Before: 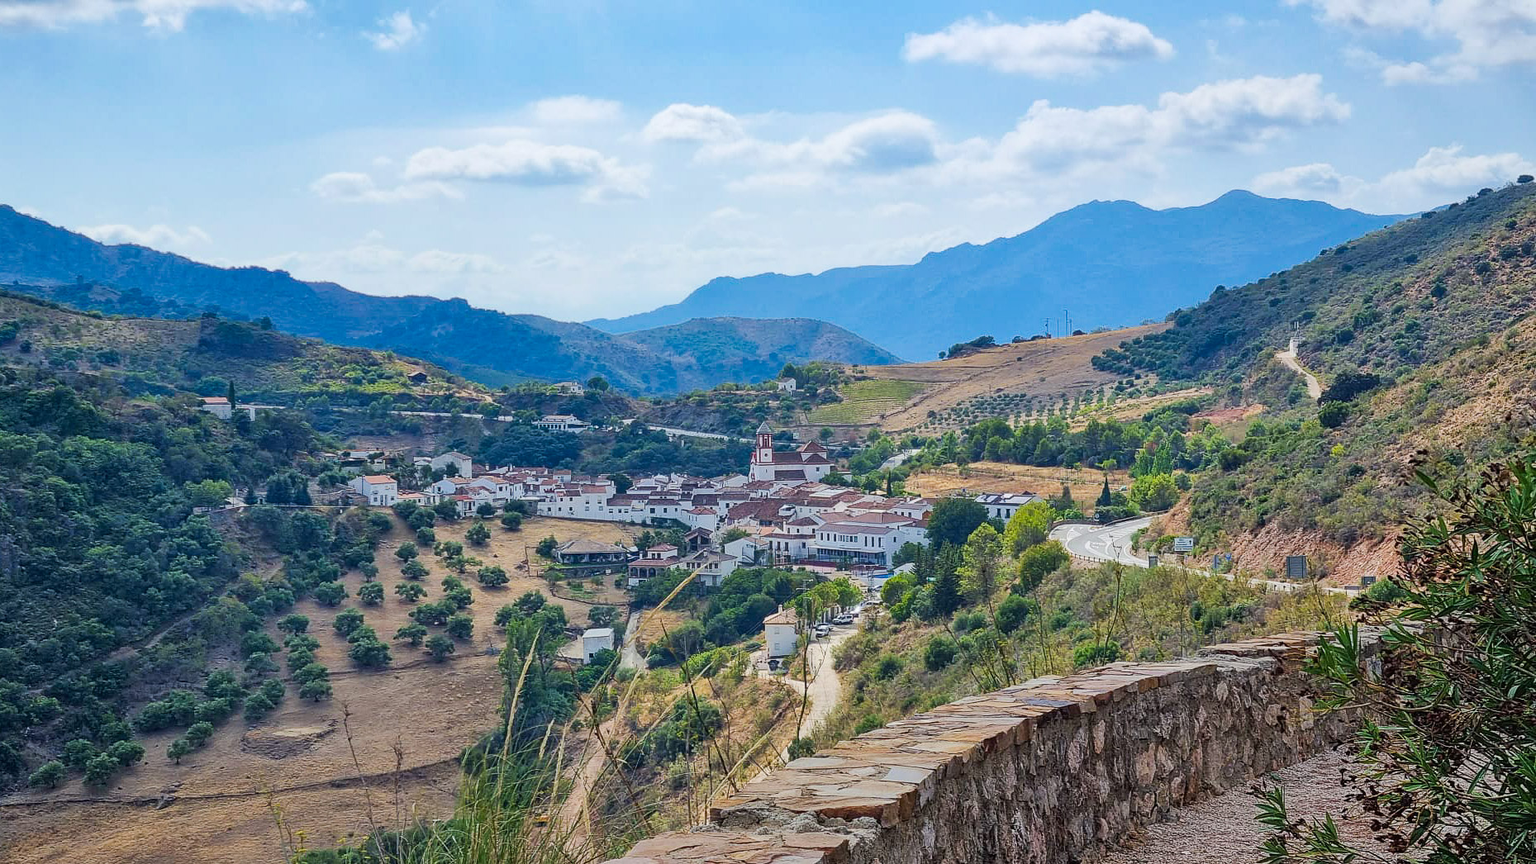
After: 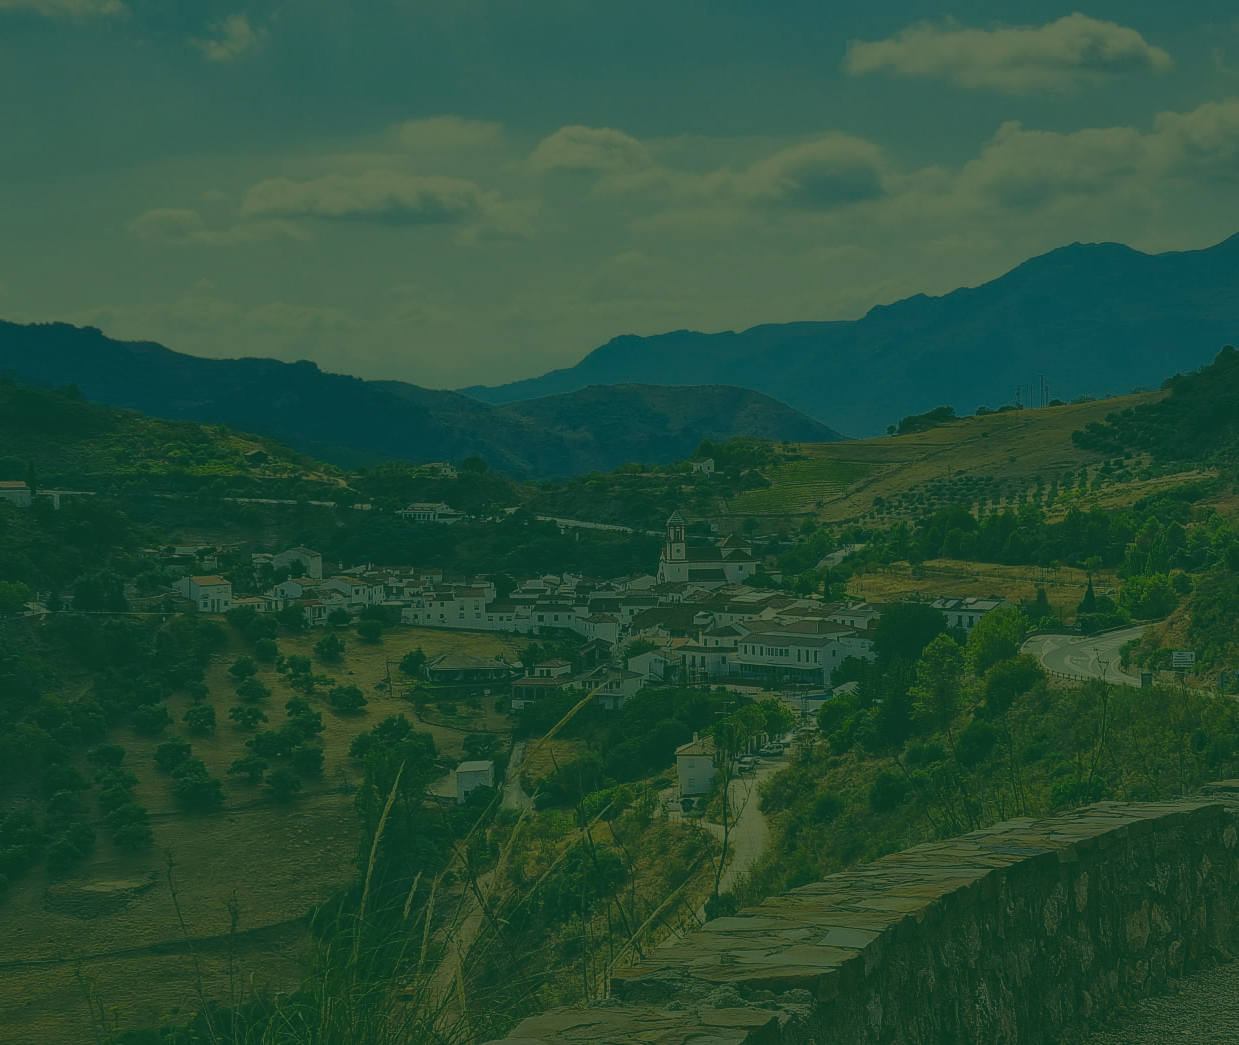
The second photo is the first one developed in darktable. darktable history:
exposure: exposure -2.002 EV, compensate highlight preservation false
crop and rotate: left 13.409%, right 19.924%
rgb curve: curves: ch0 [(0, 0.186) (0.314, 0.284) (0.775, 0.708) (1, 1)], compensate middle gray true, preserve colors none
color correction: highlights a* 5.62, highlights b* 33.57, shadows a* -25.86, shadows b* 4.02
